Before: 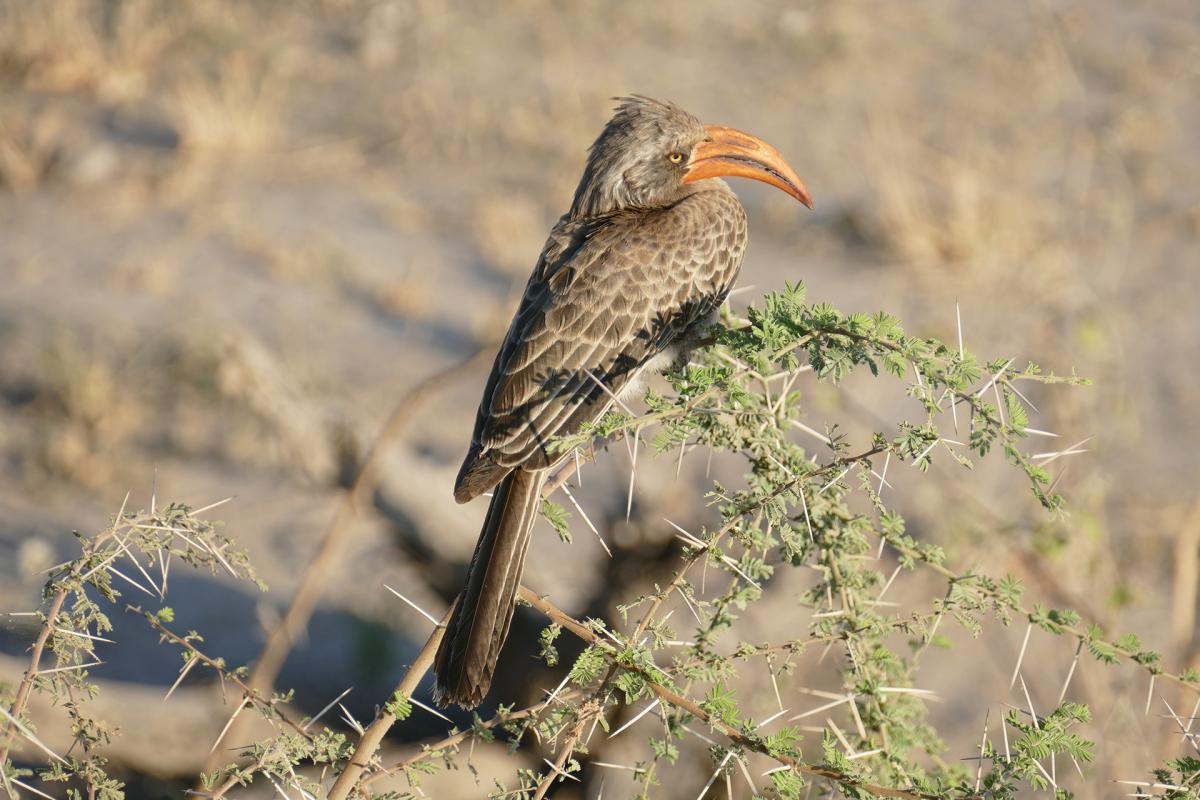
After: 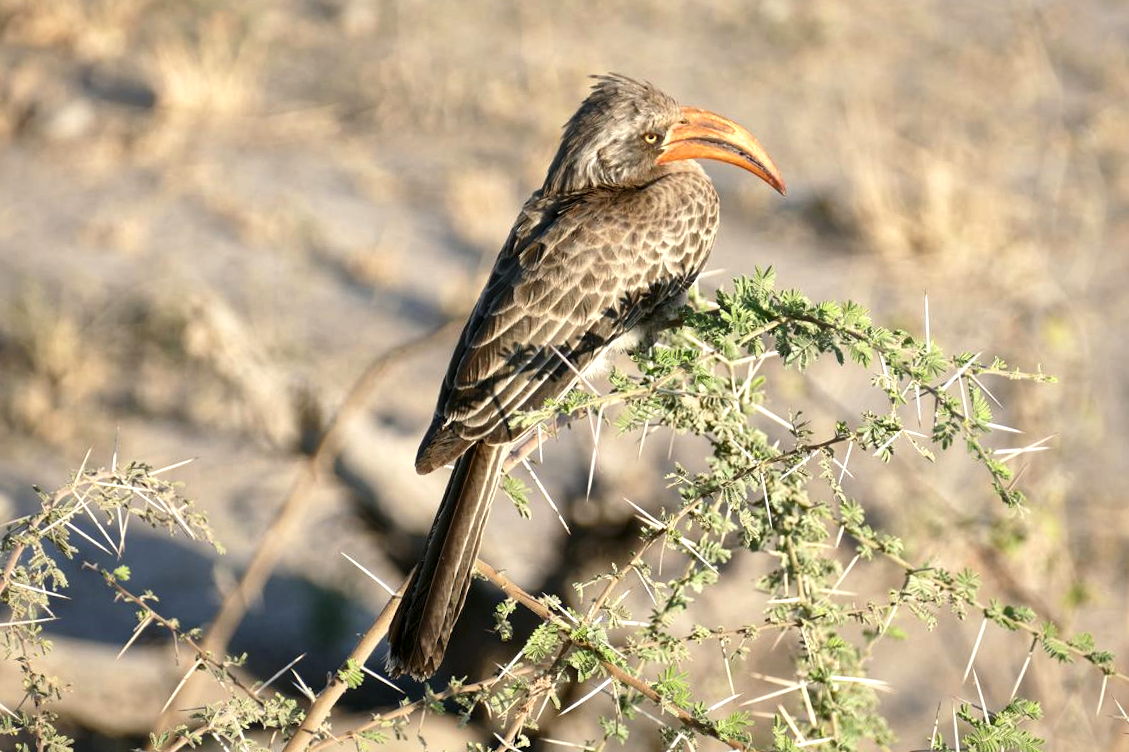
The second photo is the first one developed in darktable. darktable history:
crop and rotate: angle -2.42°
tone equalizer: -8 EV -0.406 EV, -7 EV -0.354 EV, -6 EV -0.343 EV, -5 EV -0.21 EV, -3 EV 0.199 EV, -2 EV 0.323 EV, -1 EV 0.376 EV, +0 EV 0.405 EV, mask exposure compensation -0.495 EV
local contrast: mode bilateral grid, contrast 26, coarseness 59, detail 151%, midtone range 0.2
